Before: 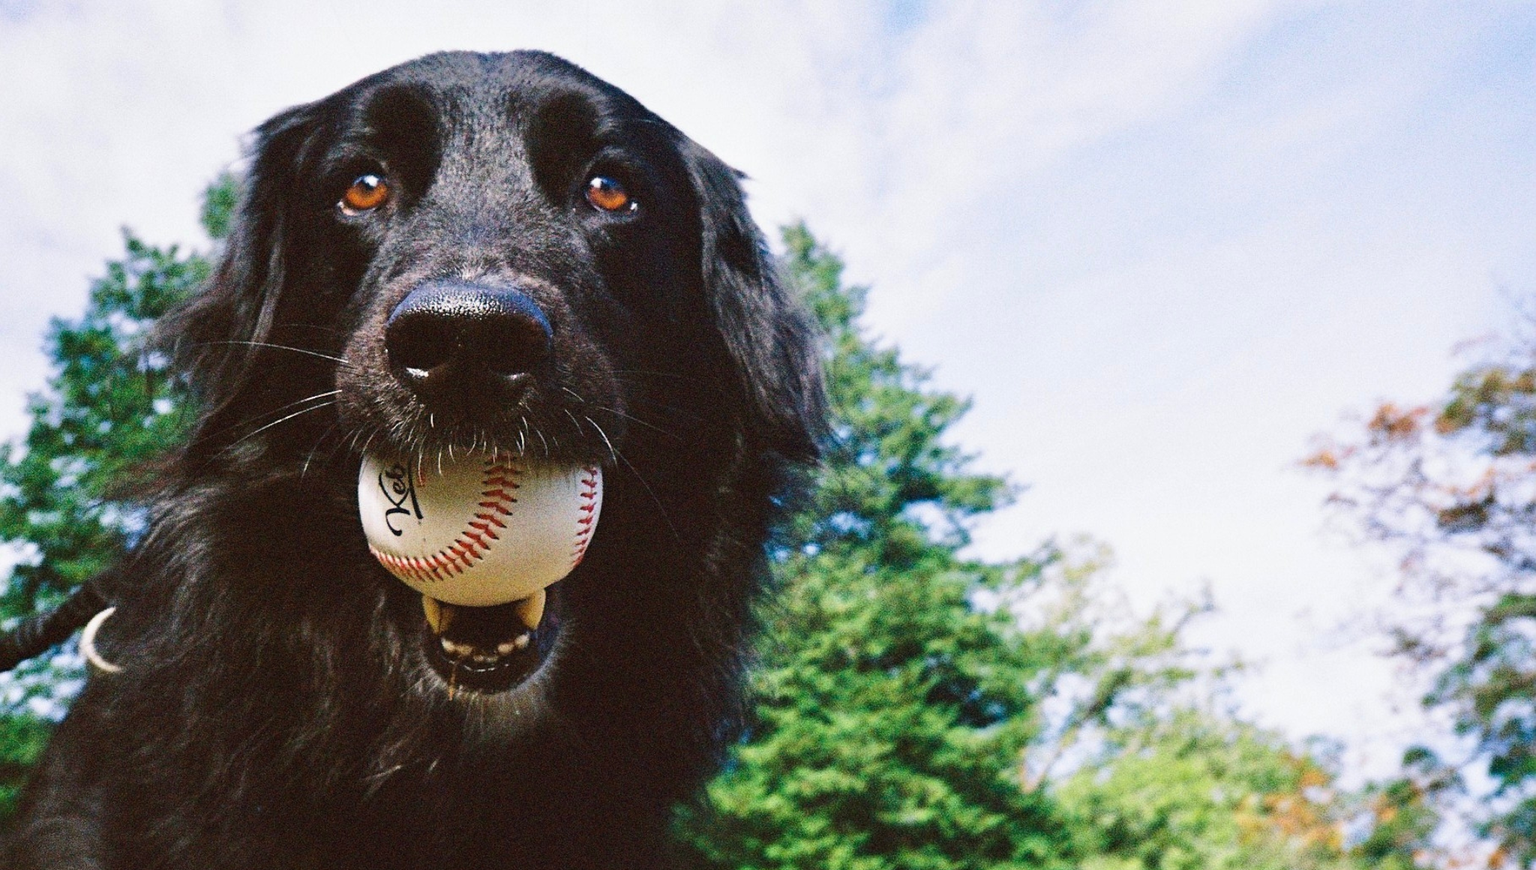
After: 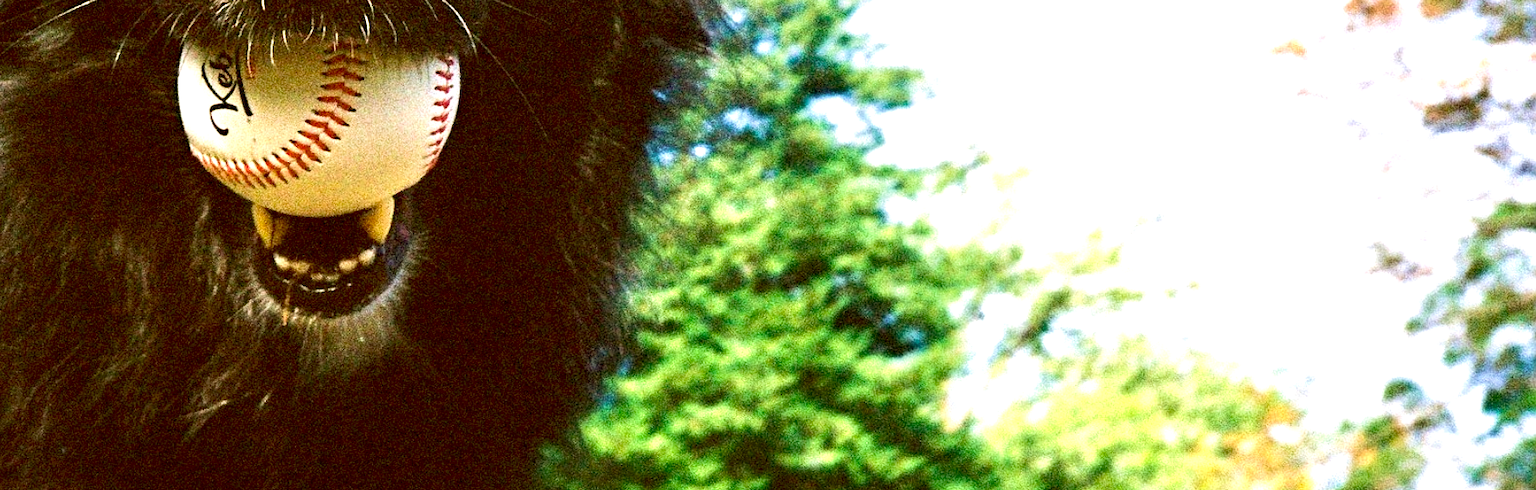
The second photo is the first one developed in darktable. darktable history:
crop and rotate: left 13.306%, top 48.129%, bottom 2.928%
velvia: on, module defaults
exposure: black level correction 0.008, exposure 0.979 EV, compensate highlight preservation false
color correction: highlights a* -1.43, highlights b* 10.12, shadows a* 0.395, shadows b* 19.35
